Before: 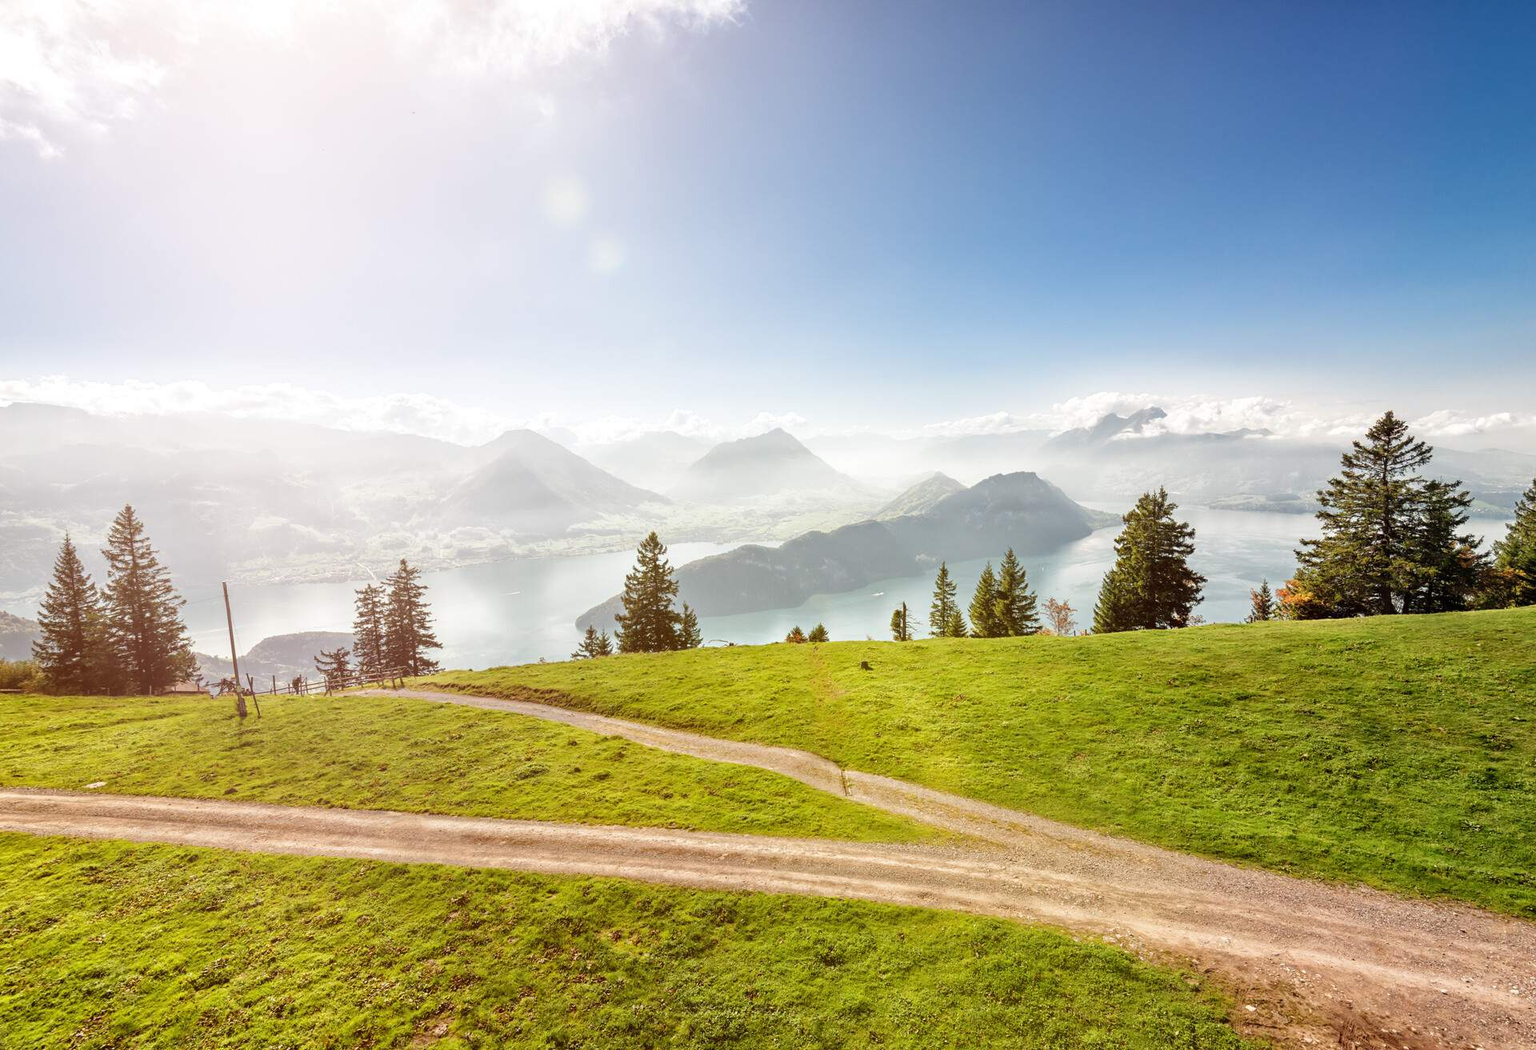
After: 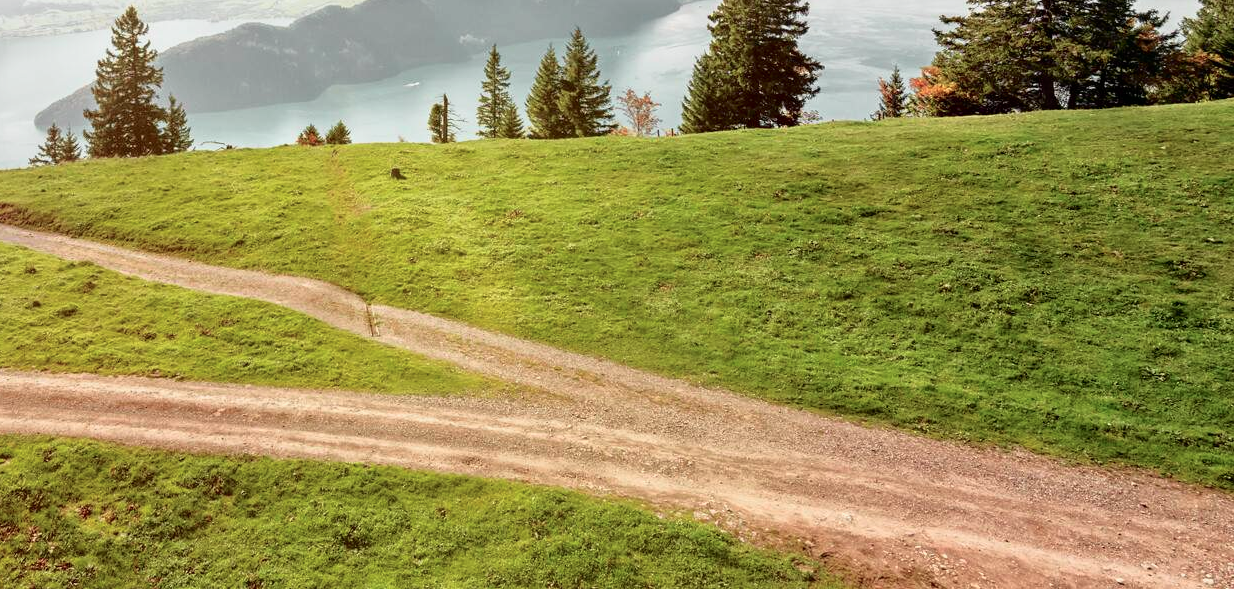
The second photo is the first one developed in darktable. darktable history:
tone curve: curves: ch0 [(0, 0) (0.058, 0.027) (0.214, 0.183) (0.304, 0.288) (0.561, 0.554) (0.687, 0.677) (0.768, 0.768) (0.858, 0.861) (0.986, 0.957)]; ch1 [(0, 0) (0.172, 0.123) (0.312, 0.296) (0.437, 0.429) (0.471, 0.469) (0.502, 0.5) (0.513, 0.515) (0.583, 0.604) (0.631, 0.659) (0.703, 0.721) (0.889, 0.924) (1, 1)]; ch2 [(0, 0) (0.411, 0.424) (0.485, 0.497) (0.502, 0.5) (0.517, 0.511) (0.566, 0.573) (0.622, 0.613) (0.709, 0.677) (1, 1)], color space Lab, independent channels, preserve colors none
crop and rotate: left 35.719%, top 50.207%, bottom 4.892%
